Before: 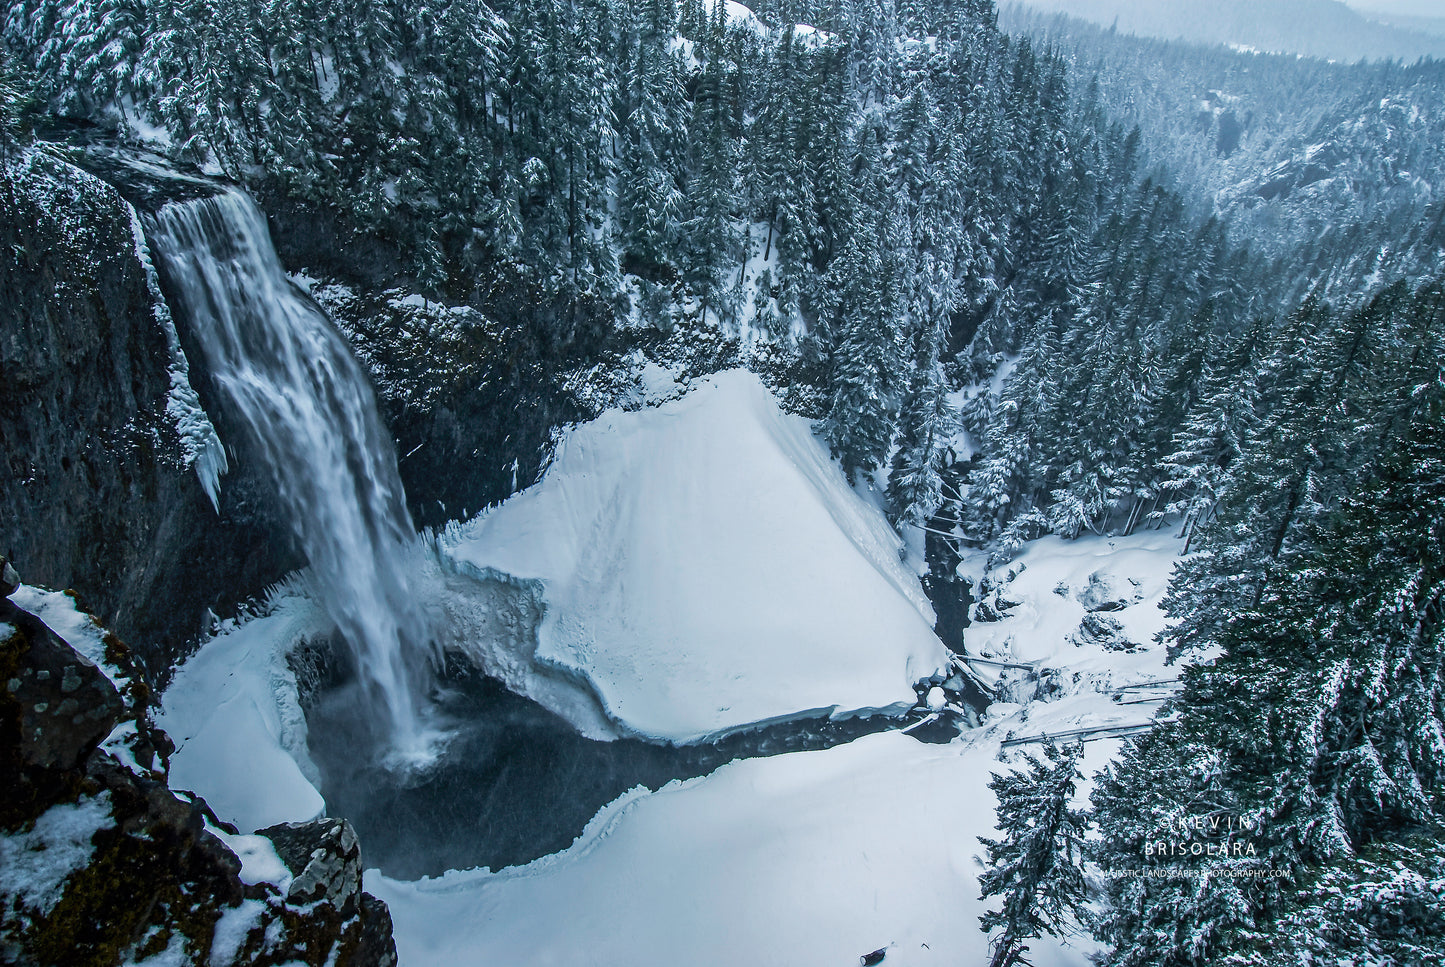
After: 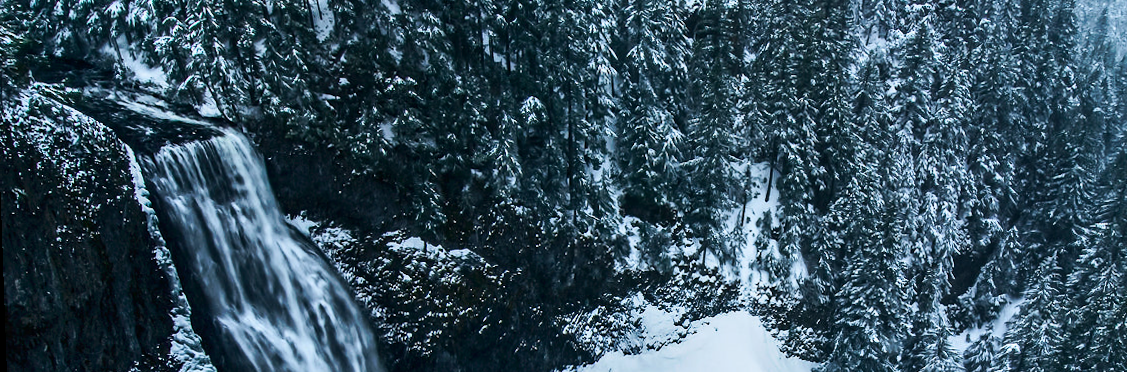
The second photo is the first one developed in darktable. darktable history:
tone curve: curves: ch0 [(0, 0) (0.003, 0.003) (0.011, 0.011) (0.025, 0.024) (0.044, 0.043) (0.069, 0.067) (0.1, 0.096) (0.136, 0.131) (0.177, 0.171) (0.224, 0.217) (0.277, 0.268) (0.335, 0.324) (0.399, 0.386) (0.468, 0.453) (0.543, 0.547) (0.623, 0.626) (0.709, 0.712) (0.801, 0.802) (0.898, 0.898) (1, 1)], preserve colors none
rotate and perspective: lens shift (vertical) 0.048, lens shift (horizontal) -0.024, automatic cropping off
tone equalizer: on, module defaults
crop: left 0.579%, top 7.627%, right 23.167%, bottom 54.275%
contrast brightness saturation: contrast 0.28
white balance: emerald 1
